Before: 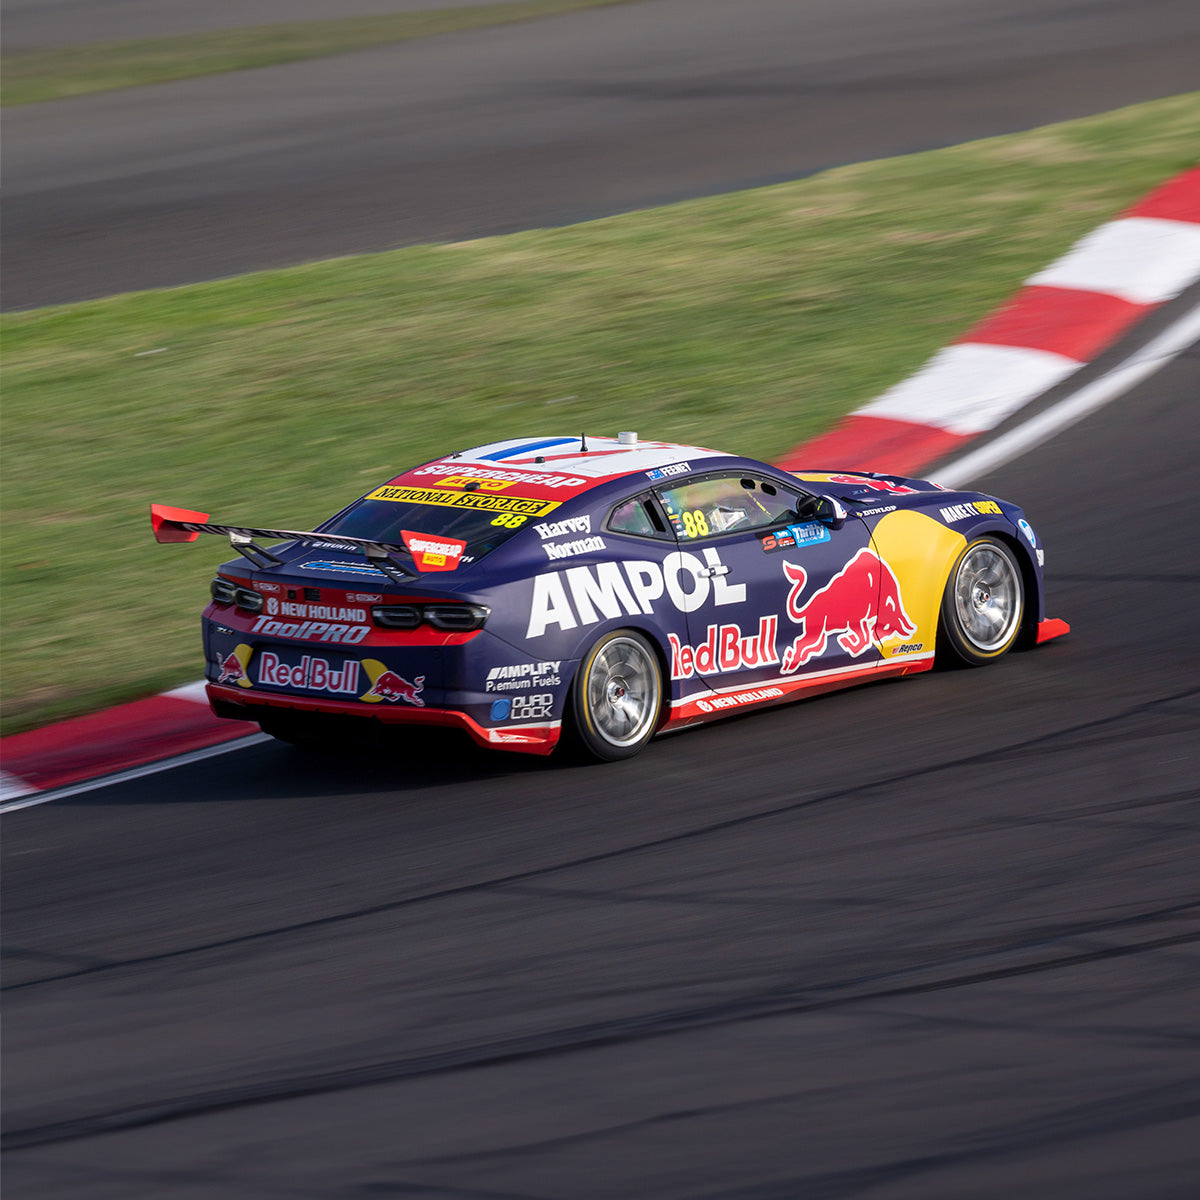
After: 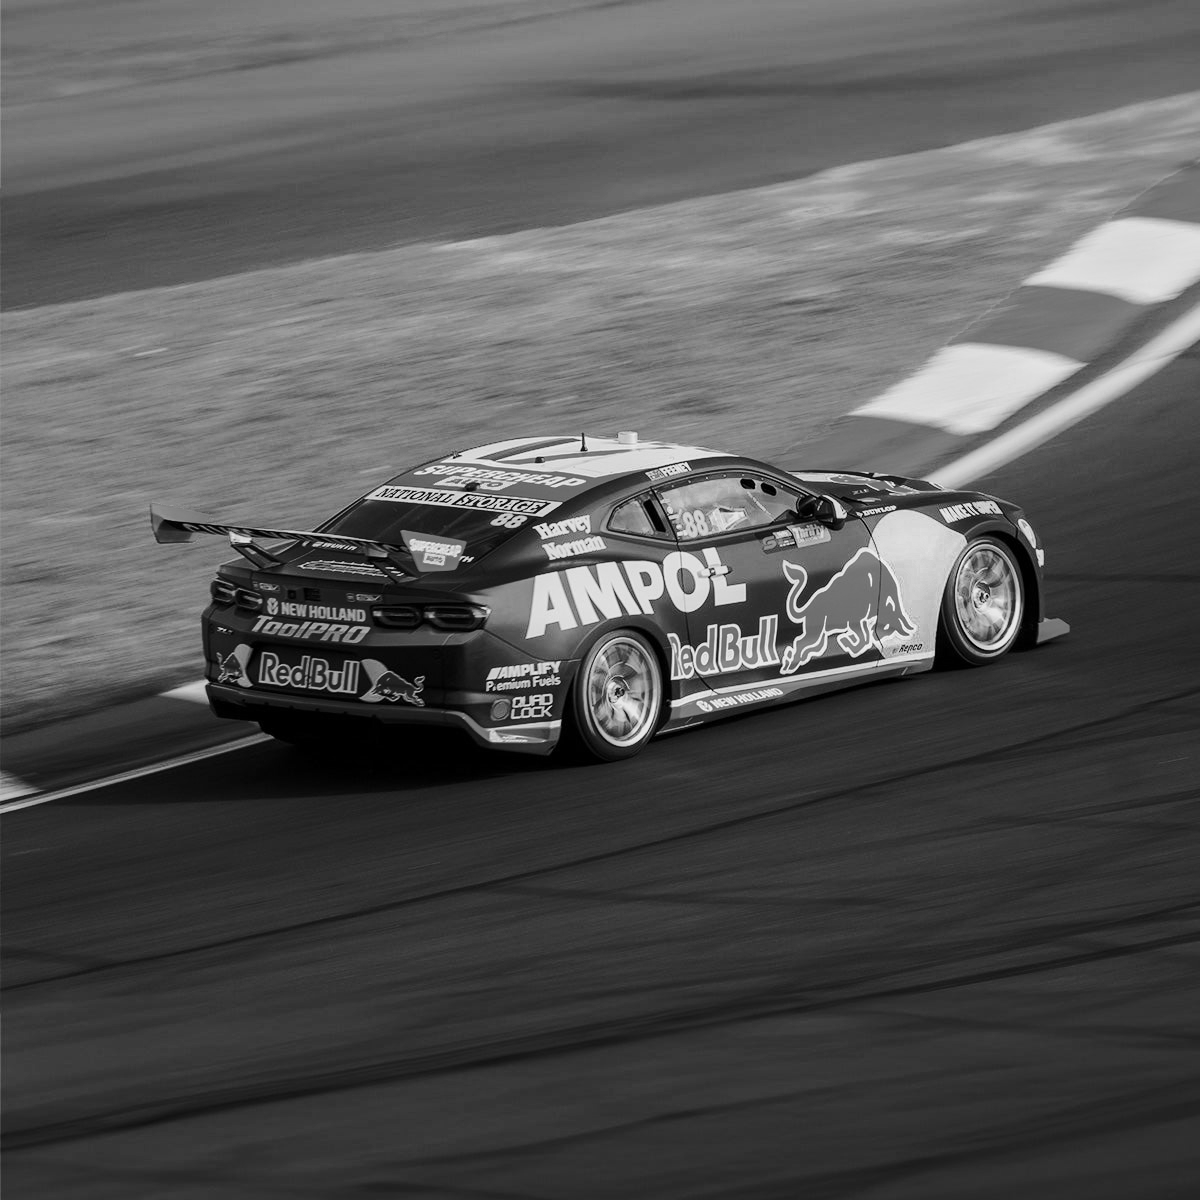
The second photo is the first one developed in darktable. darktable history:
color zones: curves: ch0 [(0.11, 0.396) (0.195, 0.36) (0.25, 0.5) (0.303, 0.412) (0.357, 0.544) (0.75, 0.5) (0.967, 0.328)]; ch1 [(0, 0.468) (0.112, 0.512) (0.202, 0.6) (0.25, 0.5) (0.307, 0.352) (0.357, 0.544) (0.75, 0.5) (0.963, 0.524)]
rgb curve: curves: ch0 [(0, 0) (0.284, 0.292) (0.505, 0.644) (1, 1)]; ch1 [(0, 0) (0.284, 0.292) (0.505, 0.644) (1, 1)]; ch2 [(0, 0) (0.284, 0.292) (0.505, 0.644) (1, 1)], compensate middle gray true
monochrome: a 26.22, b 42.67, size 0.8
contrast brightness saturation: contrast 0.06, brightness -0.01, saturation -0.23
